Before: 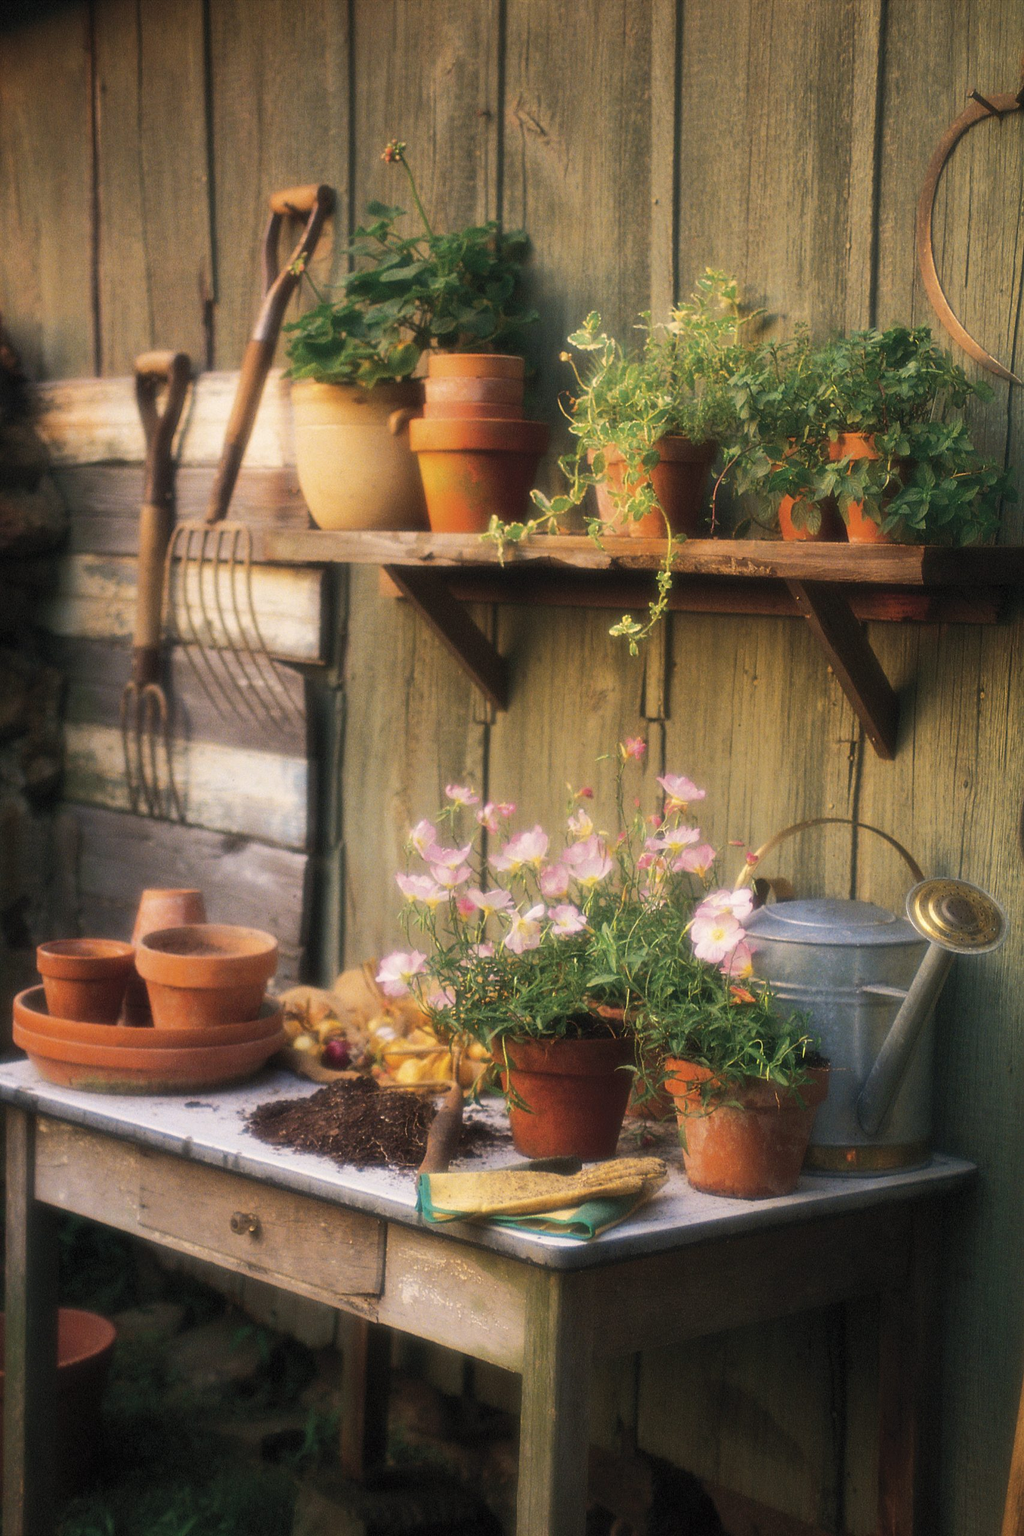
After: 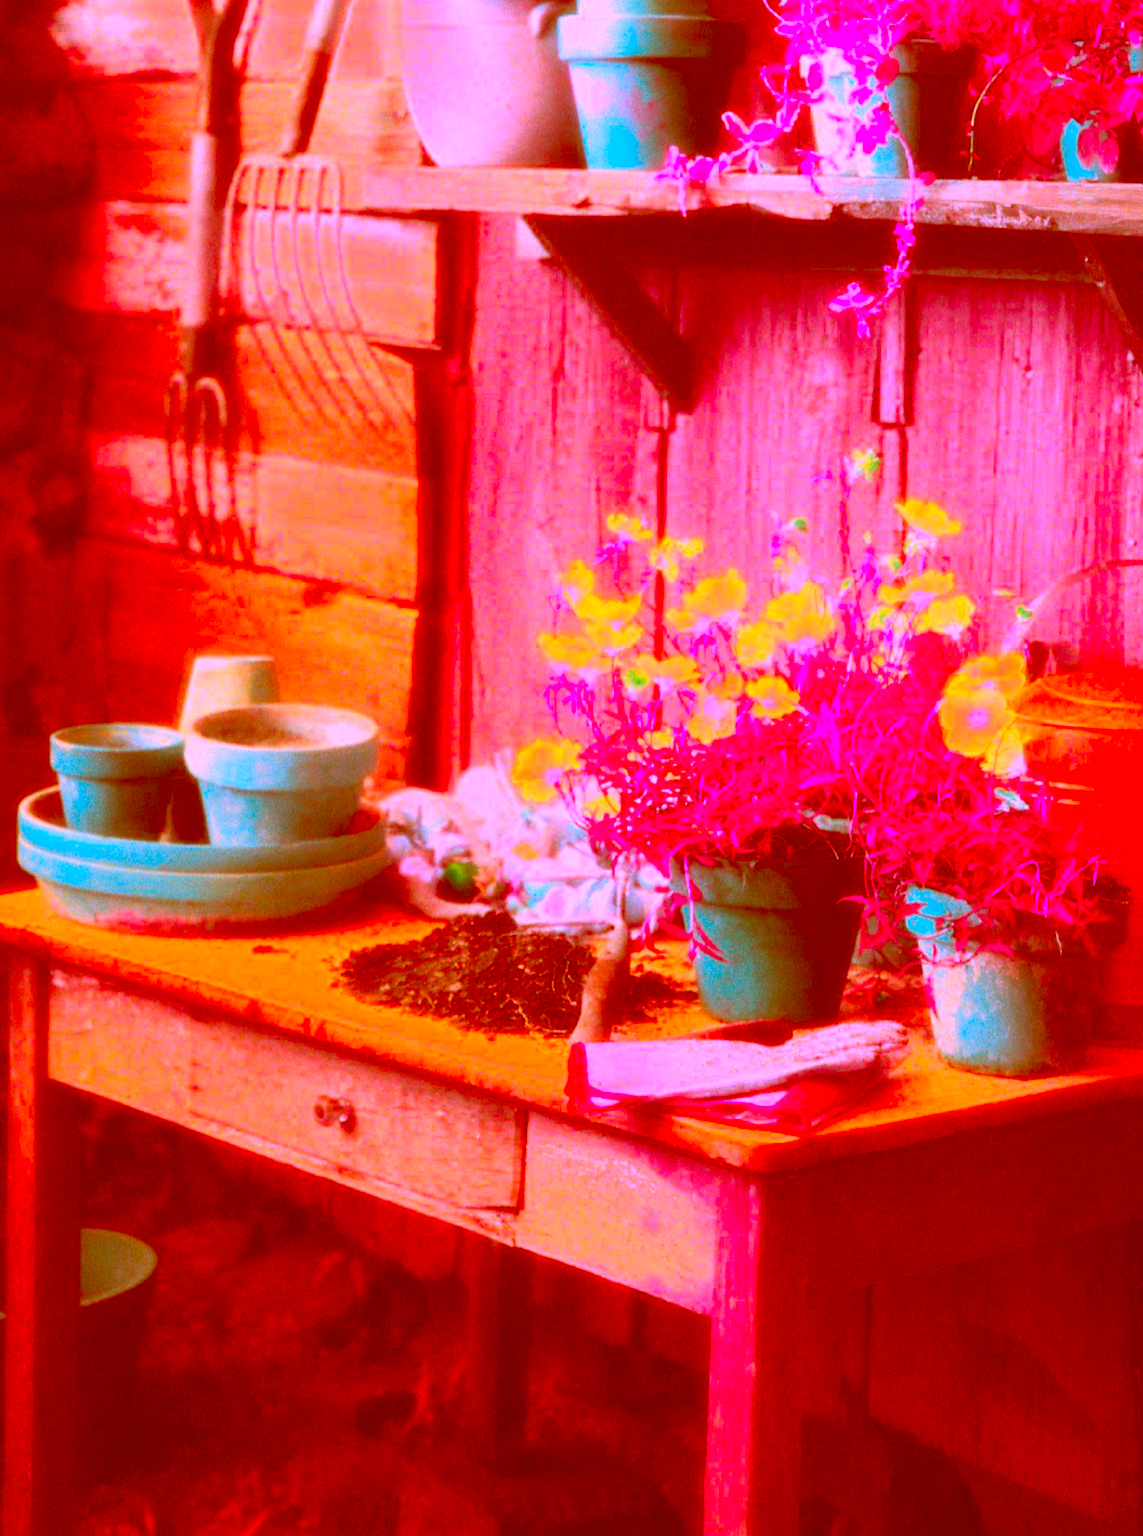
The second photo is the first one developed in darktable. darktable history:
lowpass: radius 0.5, unbound 0
crop: top 26.531%, right 17.959%
exposure: exposure 0.999 EV, compensate highlight preservation false
rgb levels: mode RGB, independent channels, levels [[0, 0.474, 1], [0, 0.5, 1], [0, 0.5, 1]]
white balance: emerald 1
color correction: highlights a* -39.68, highlights b* -40, shadows a* -40, shadows b* -40, saturation -3
contrast brightness saturation: saturation -0.05
